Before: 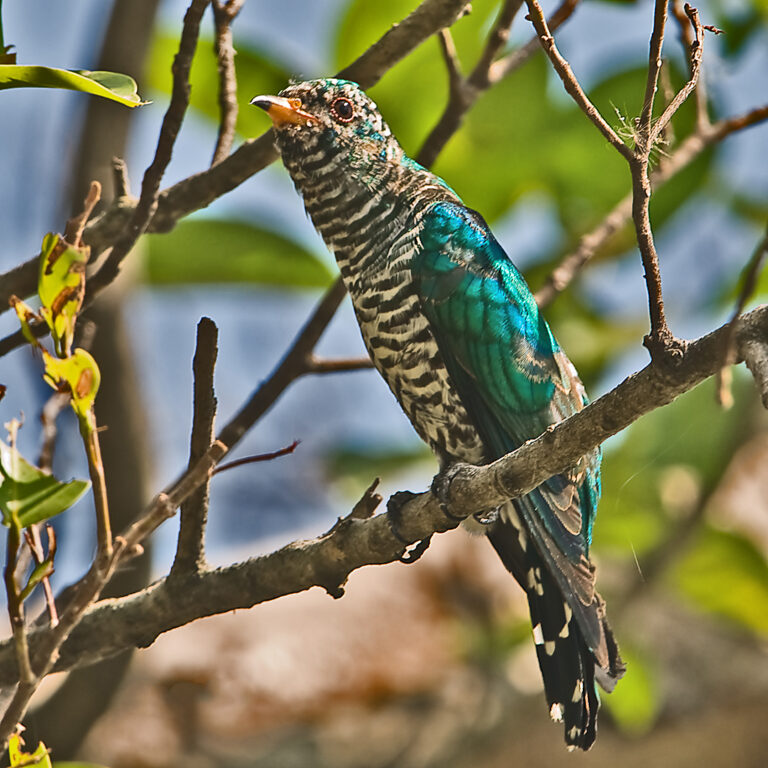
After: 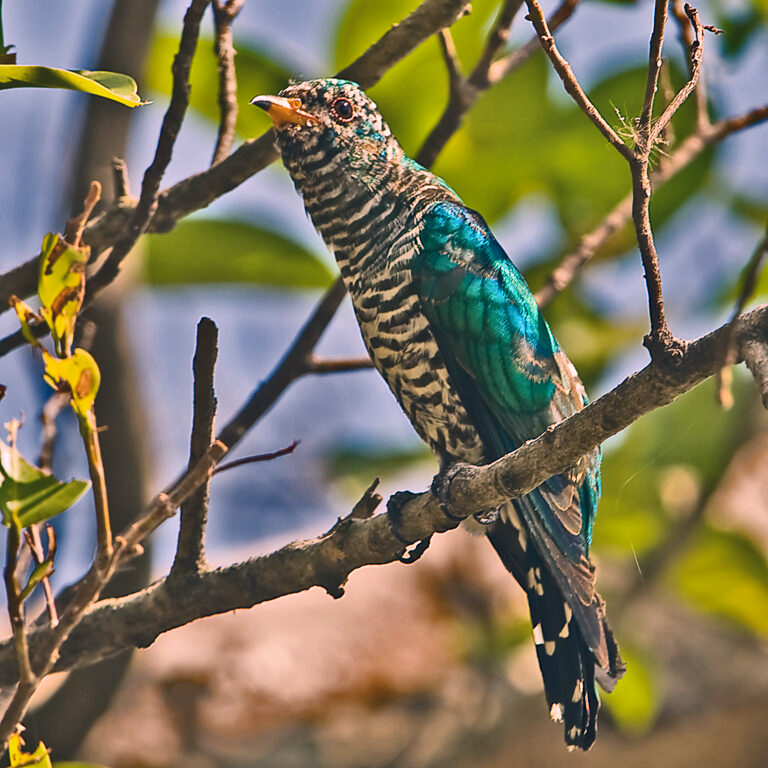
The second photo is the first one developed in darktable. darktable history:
shadows and highlights: shadows -70, highlights 35, soften with gaussian
color correction: highlights a* 14.46, highlights b* 5.85, shadows a* -5.53, shadows b* -15.24, saturation 0.85
color balance rgb: perceptual saturation grading › global saturation 20%, global vibrance 20%
